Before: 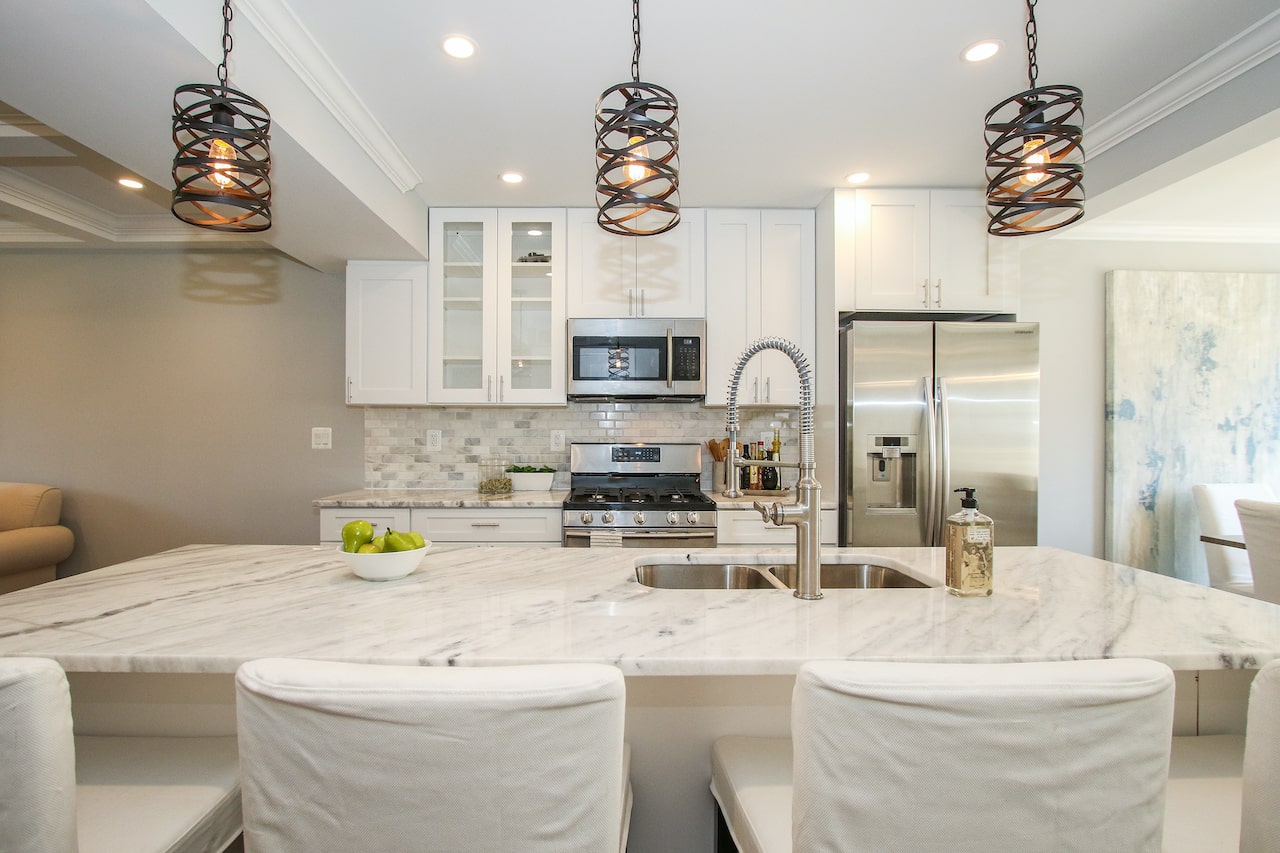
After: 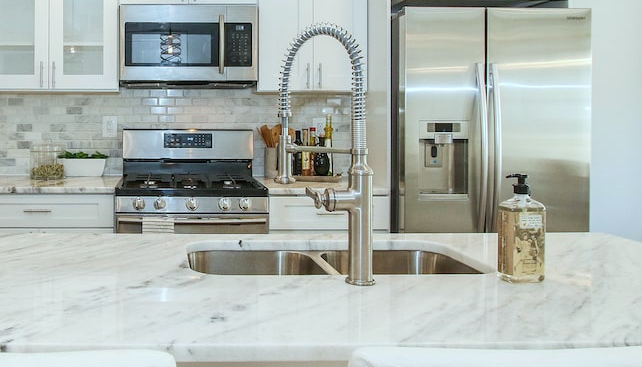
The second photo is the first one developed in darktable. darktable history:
color calibration: illuminant Planckian (black body), adaptation linear Bradford (ICC v4), x 0.364, y 0.366, temperature 4409.45 K
crop: left 35.012%, top 36.859%, right 14.754%, bottom 20.085%
